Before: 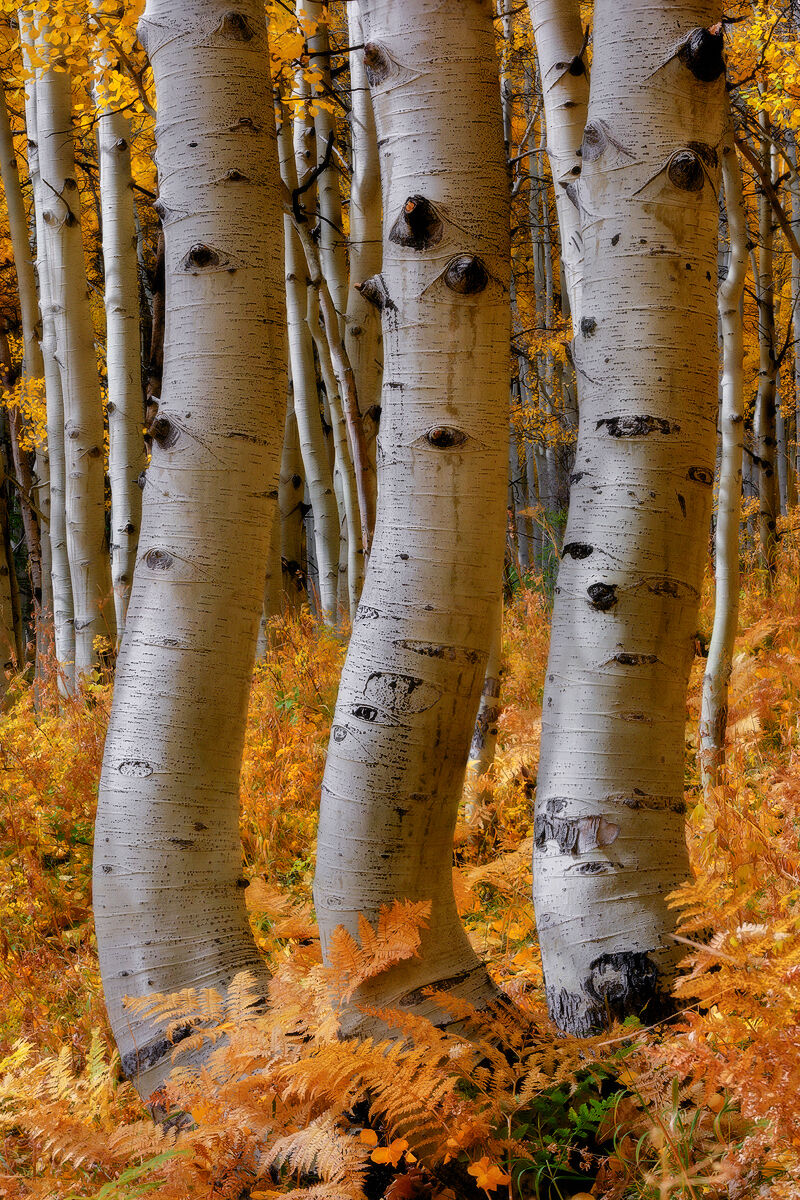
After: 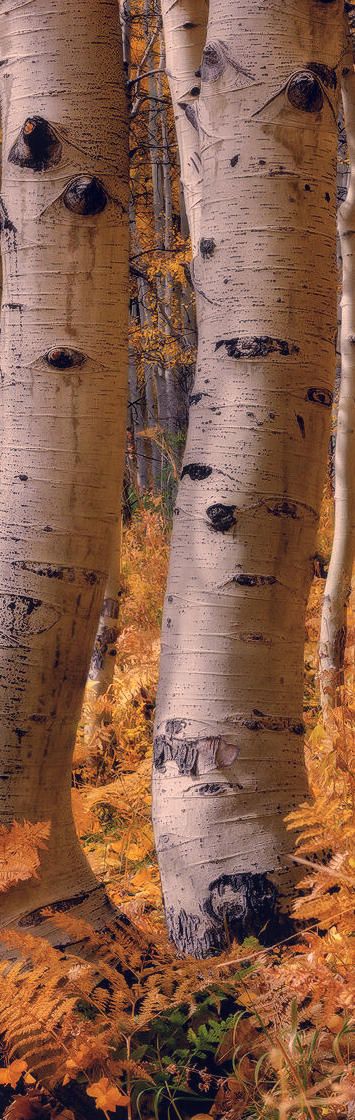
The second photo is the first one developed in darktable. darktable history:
local contrast: on, module defaults
color correction: highlights a* 19.59, highlights b* 27.49, shadows a* 3.46, shadows b* -17.28, saturation 0.73
contrast brightness saturation: contrast -0.11
crop: left 47.628%, top 6.643%, right 7.874%
